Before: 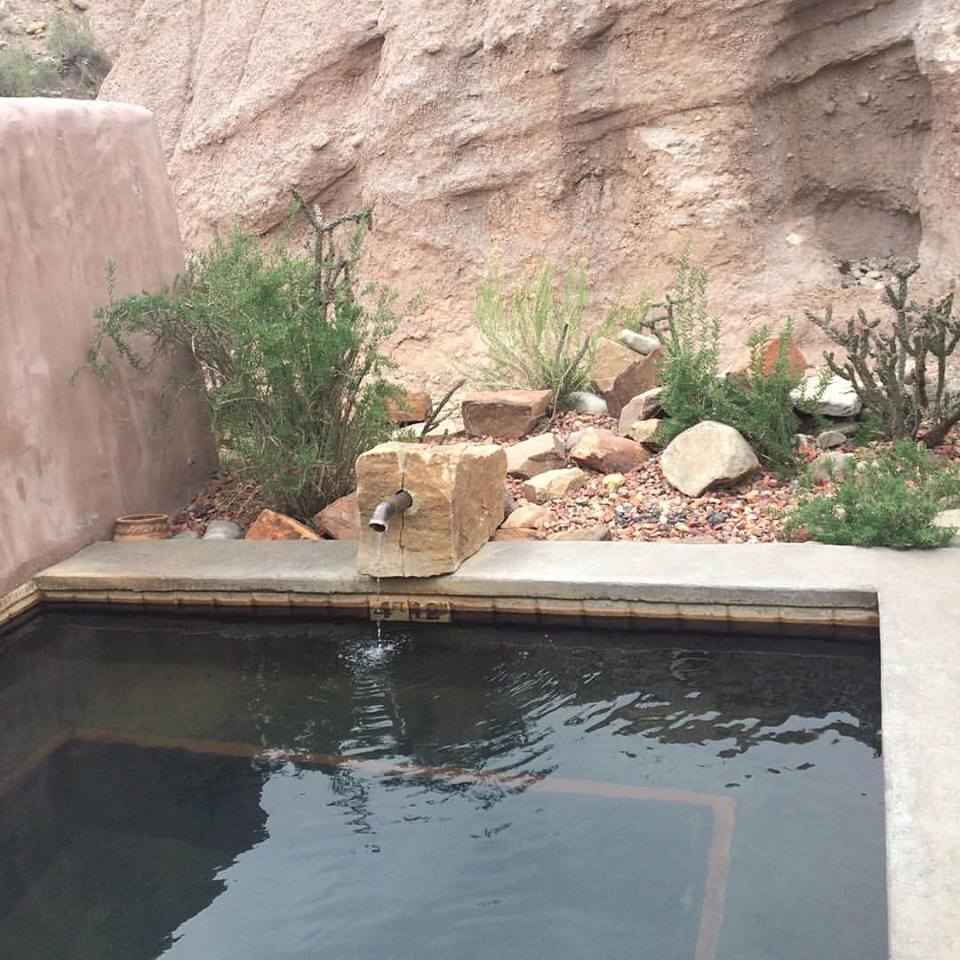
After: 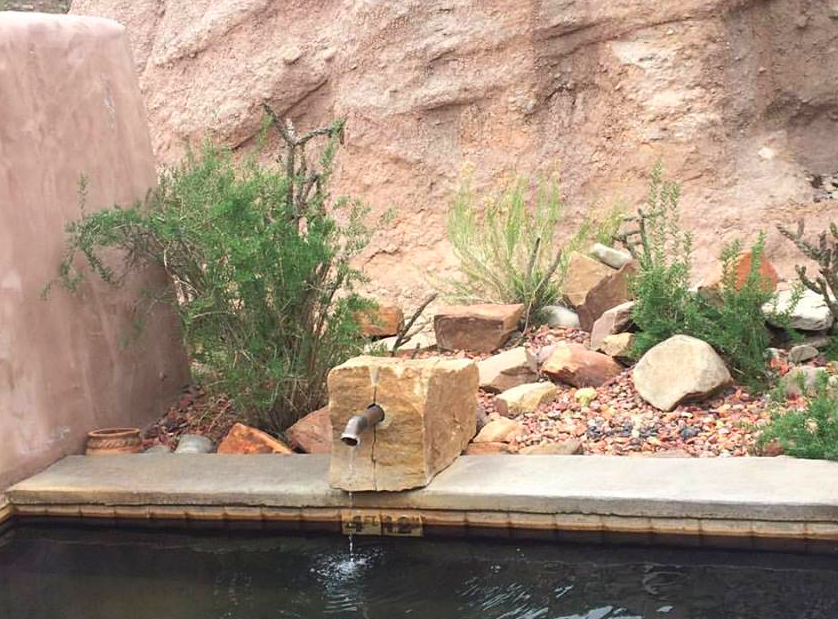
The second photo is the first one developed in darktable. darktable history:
crop: left 3.015%, top 8.969%, right 9.647%, bottom 26.457%
contrast brightness saturation: contrast 0.09, saturation 0.28
